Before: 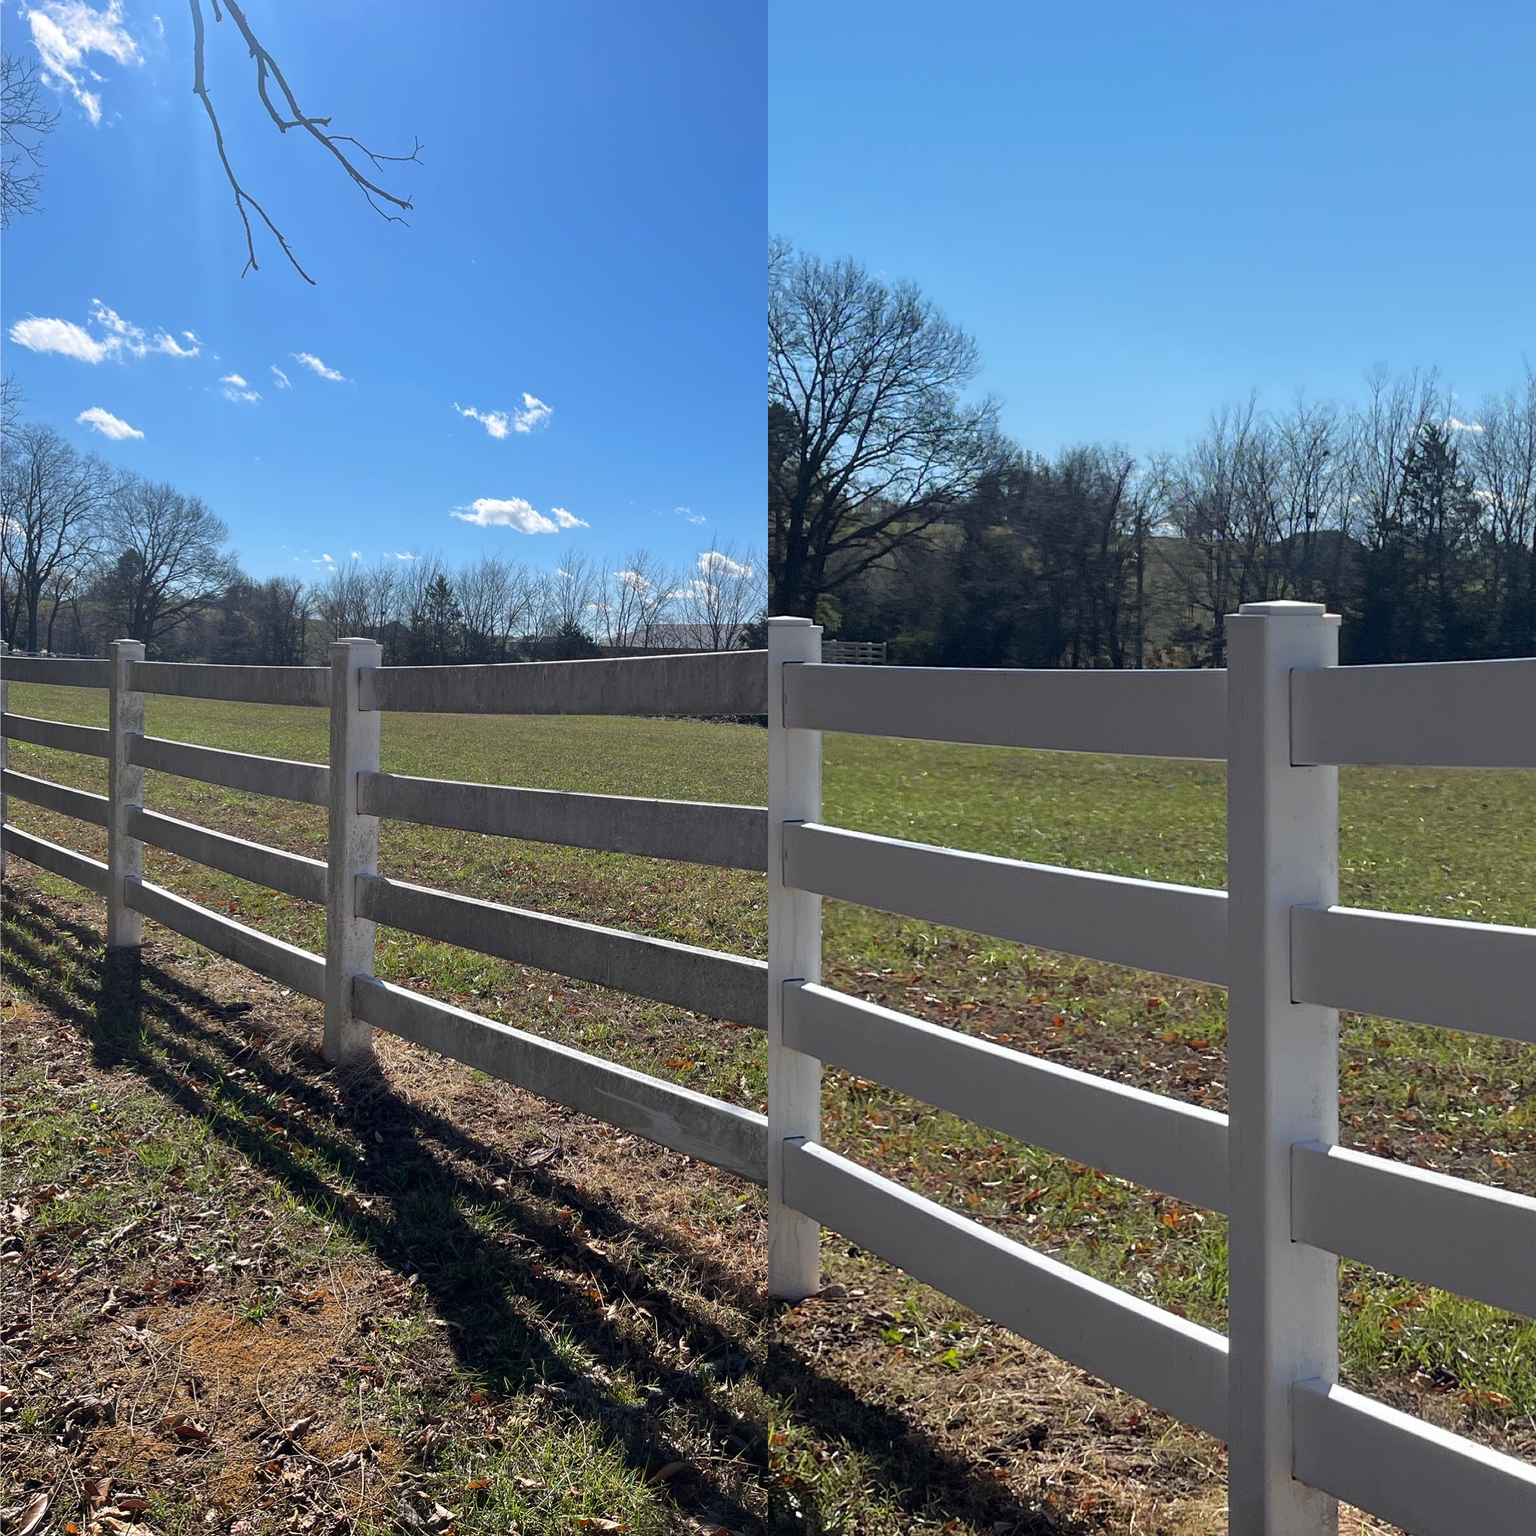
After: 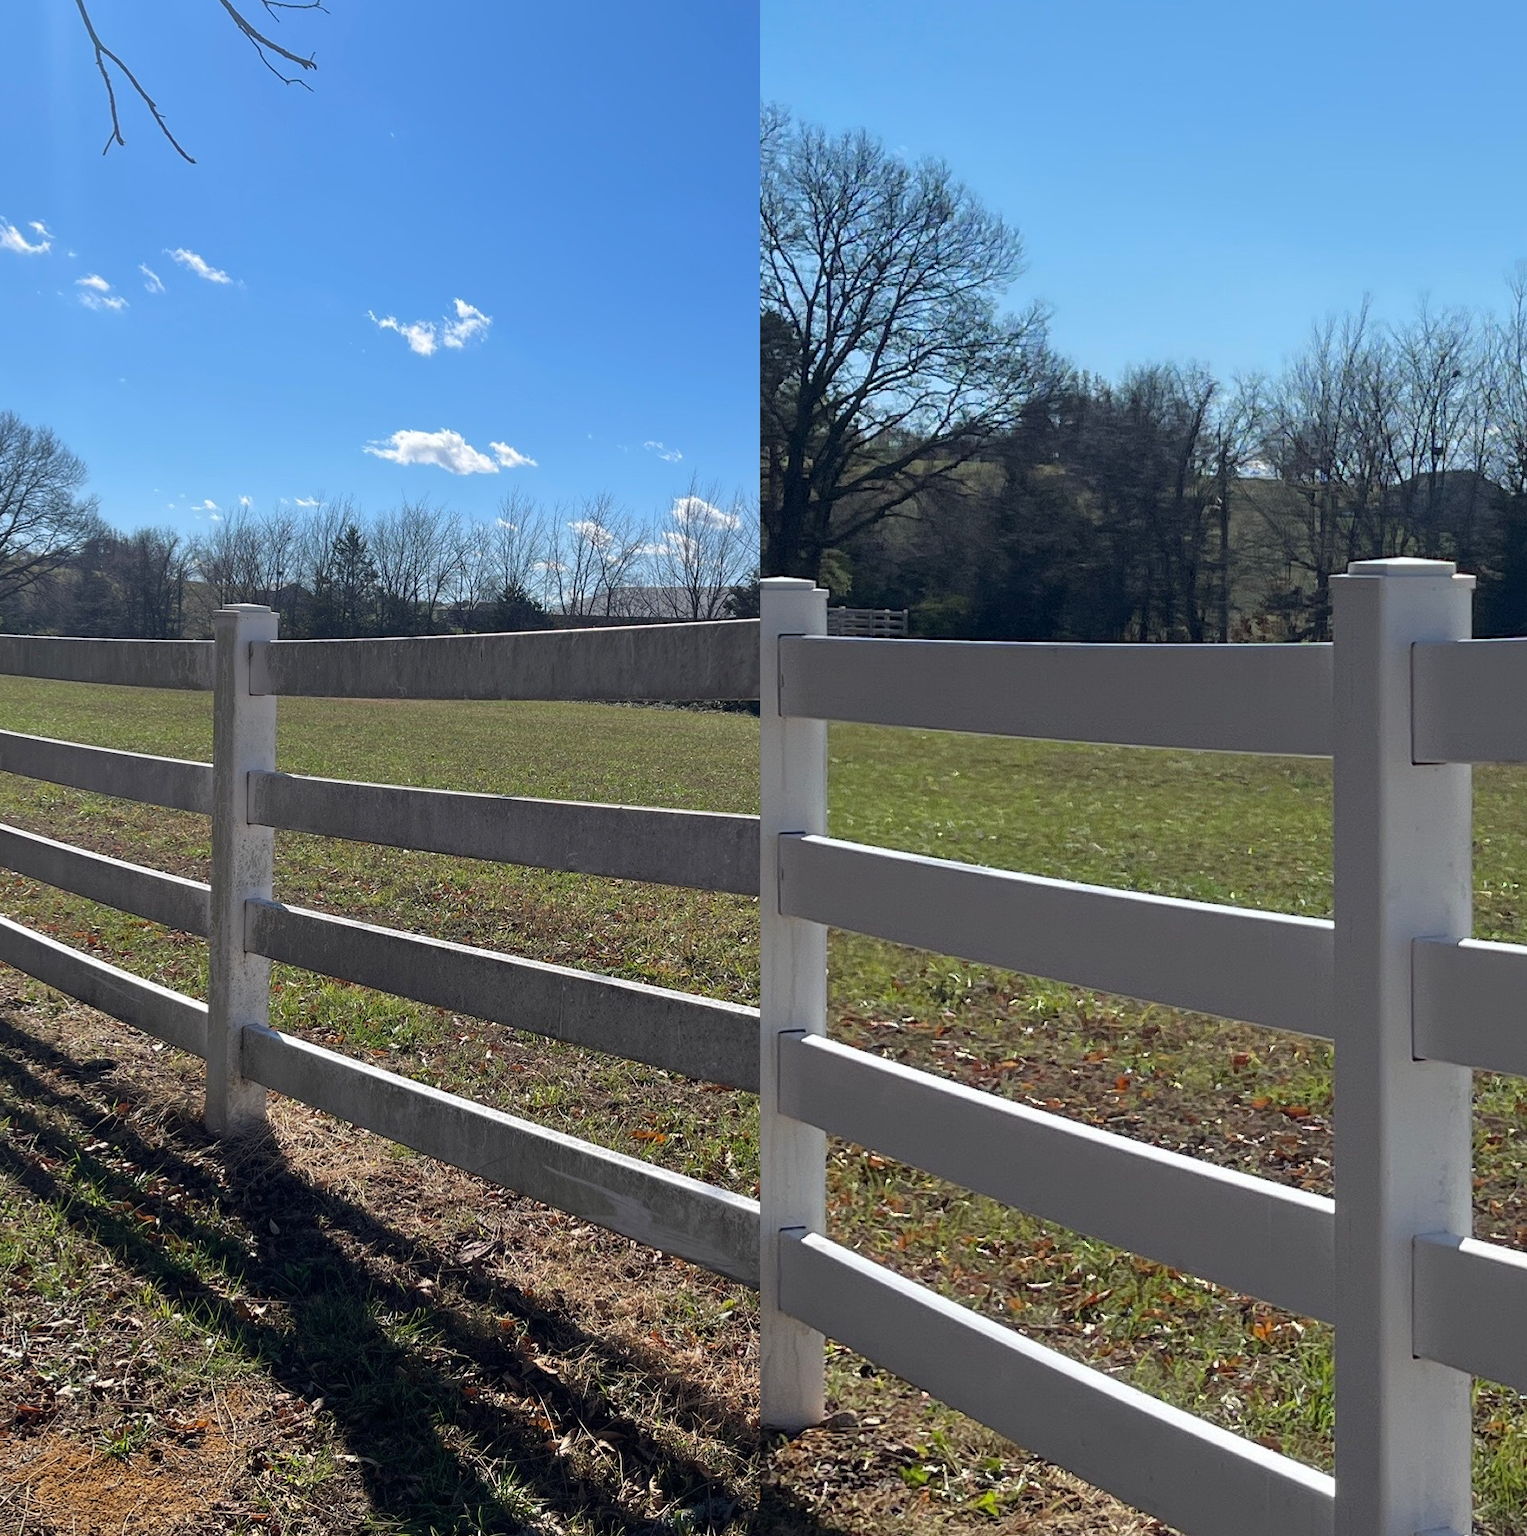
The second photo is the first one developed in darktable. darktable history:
crop and rotate: left 10.396%, top 10.037%, right 9.913%, bottom 9.802%
